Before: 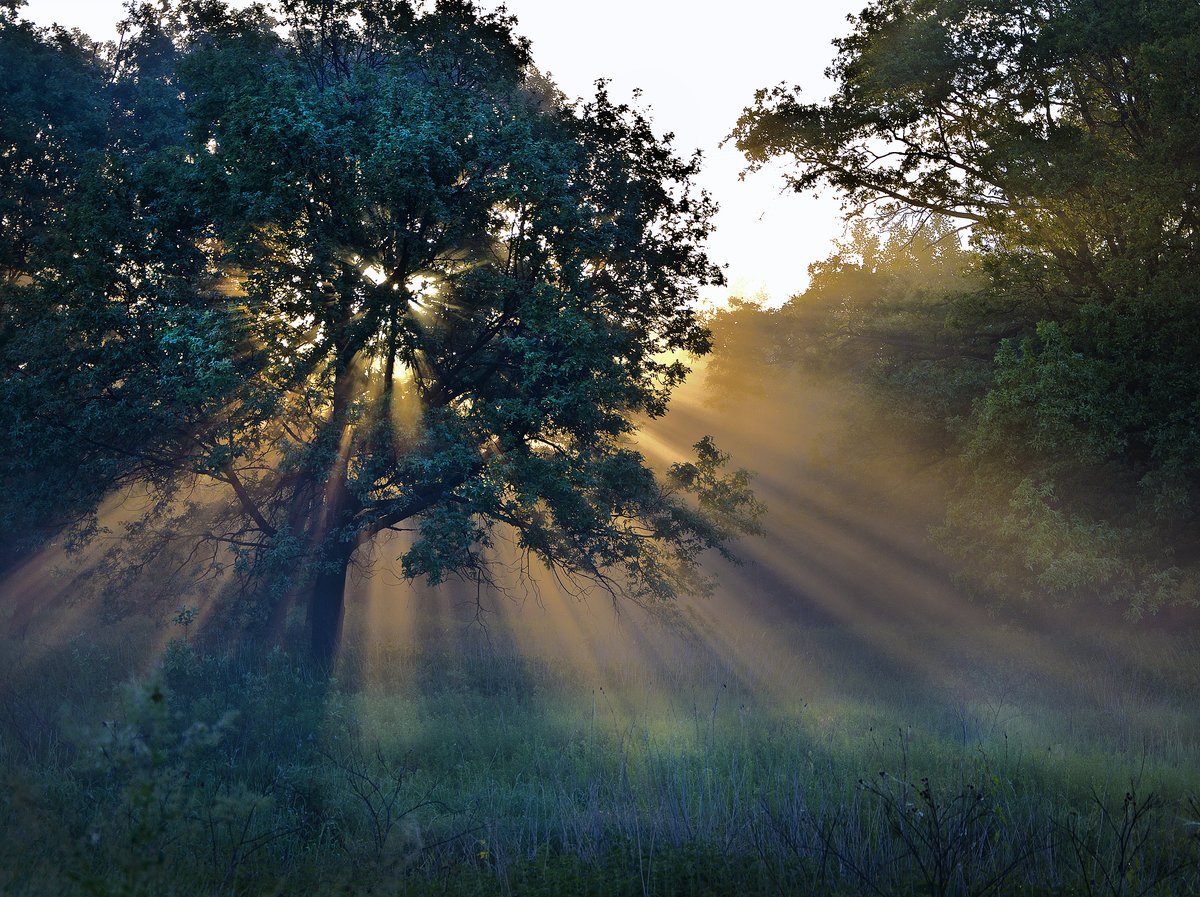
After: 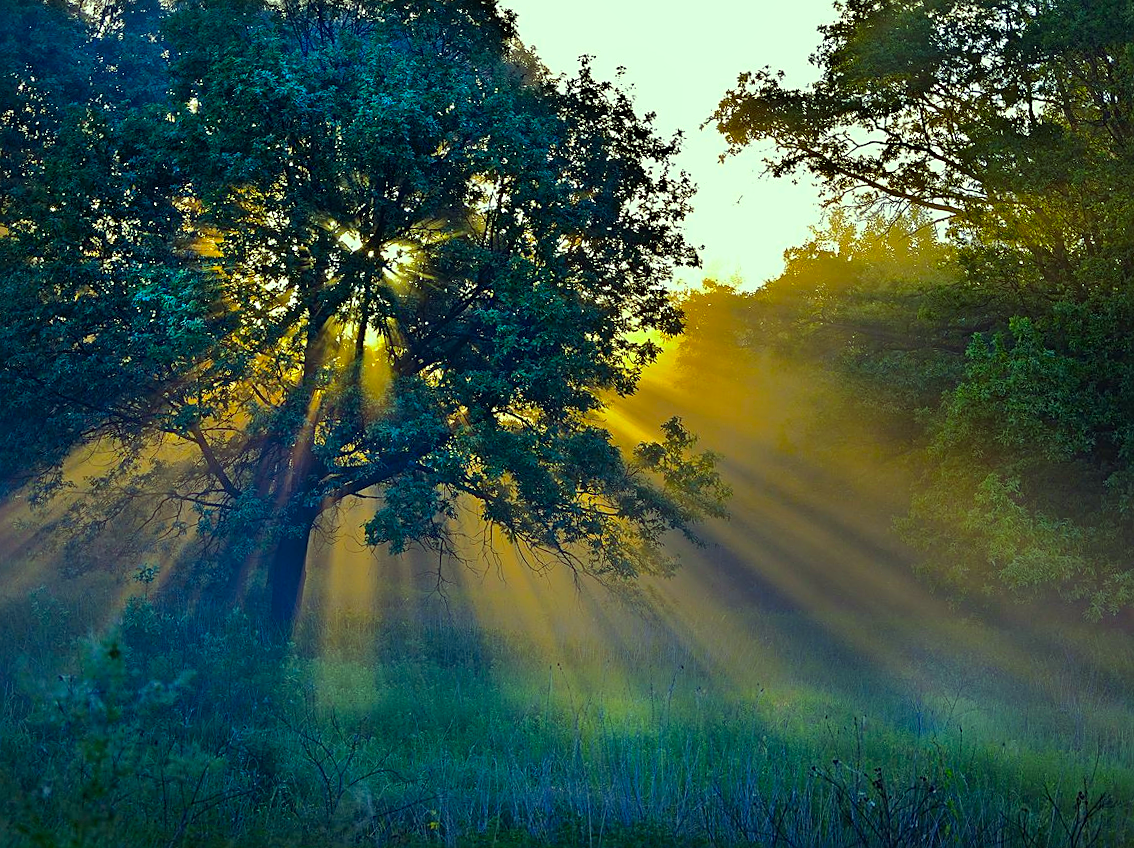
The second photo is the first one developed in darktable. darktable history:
crop and rotate: angle -2.51°
shadows and highlights: shadows 34.63, highlights -35.12, soften with gaussian
color correction: highlights a* -11.13, highlights b* 9.85, saturation 1.72
sharpen: on, module defaults
local contrast: mode bilateral grid, contrast 15, coarseness 36, detail 105%, midtone range 0.2
